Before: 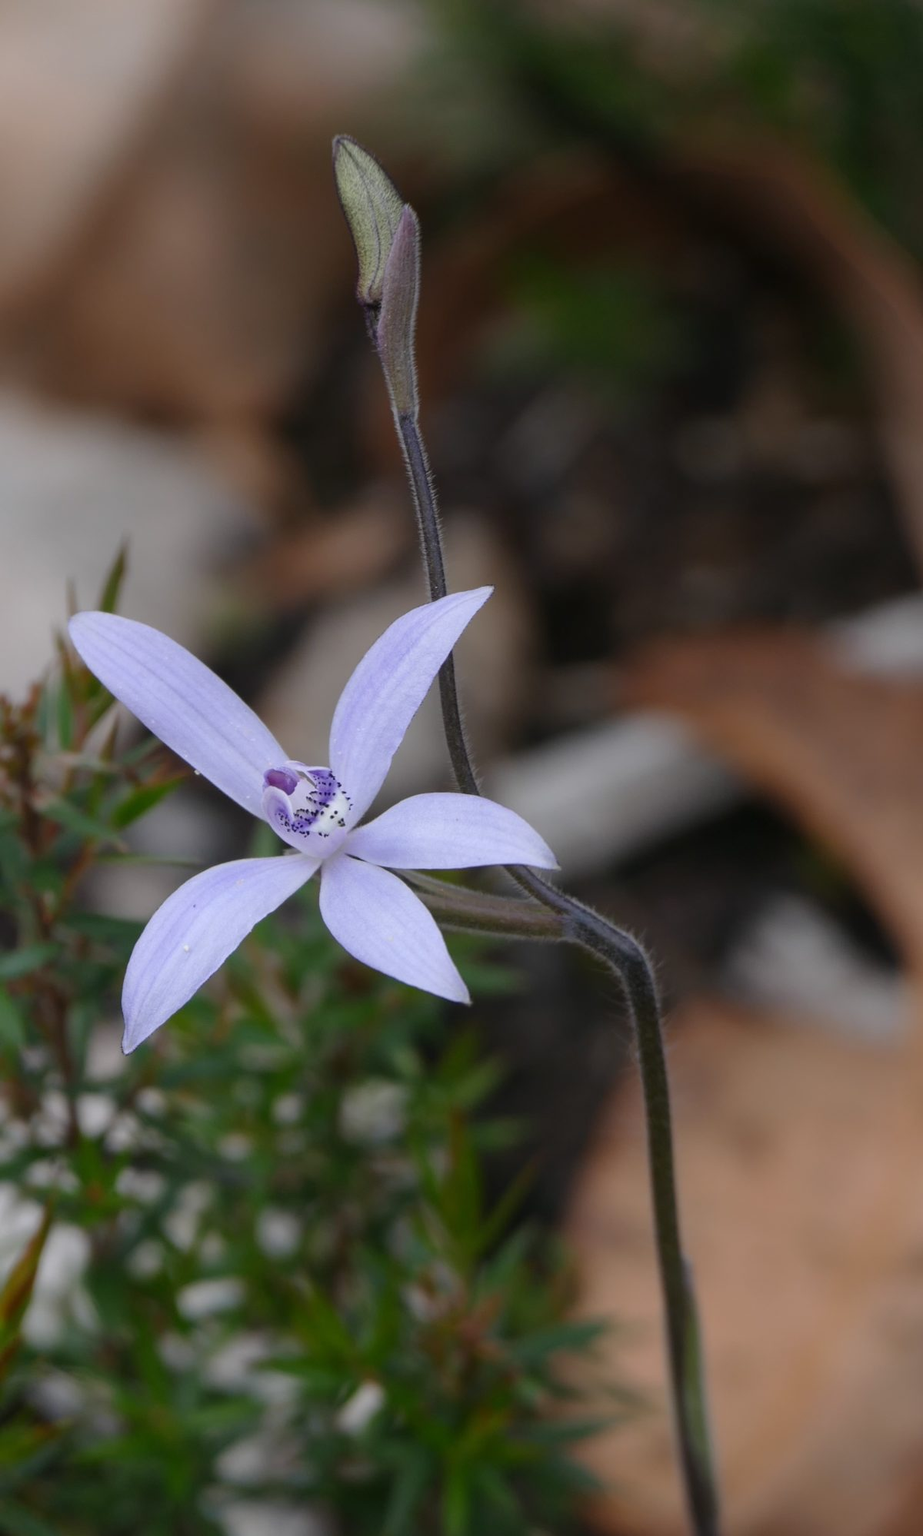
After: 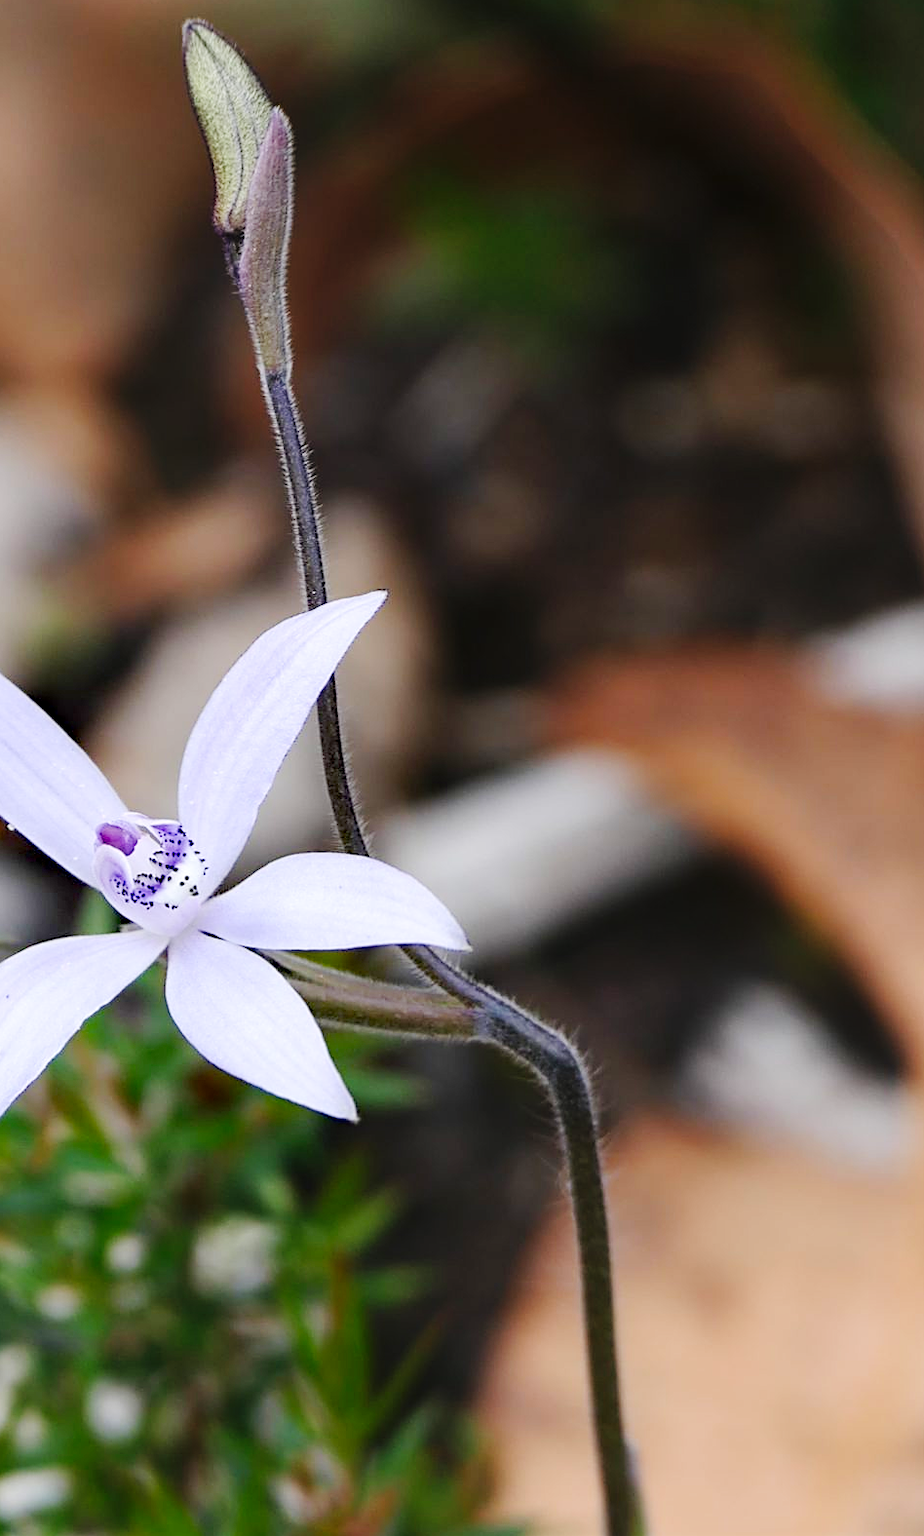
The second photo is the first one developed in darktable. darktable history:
base curve: curves: ch0 [(0, 0) (0.032, 0.025) (0.121, 0.166) (0.206, 0.329) (0.605, 0.79) (1, 1)], fusion 1, preserve colors none
crop and rotate: left 20.476%, top 7.821%, right 0.416%, bottom 13.282%
sharpen: on, module defaults
